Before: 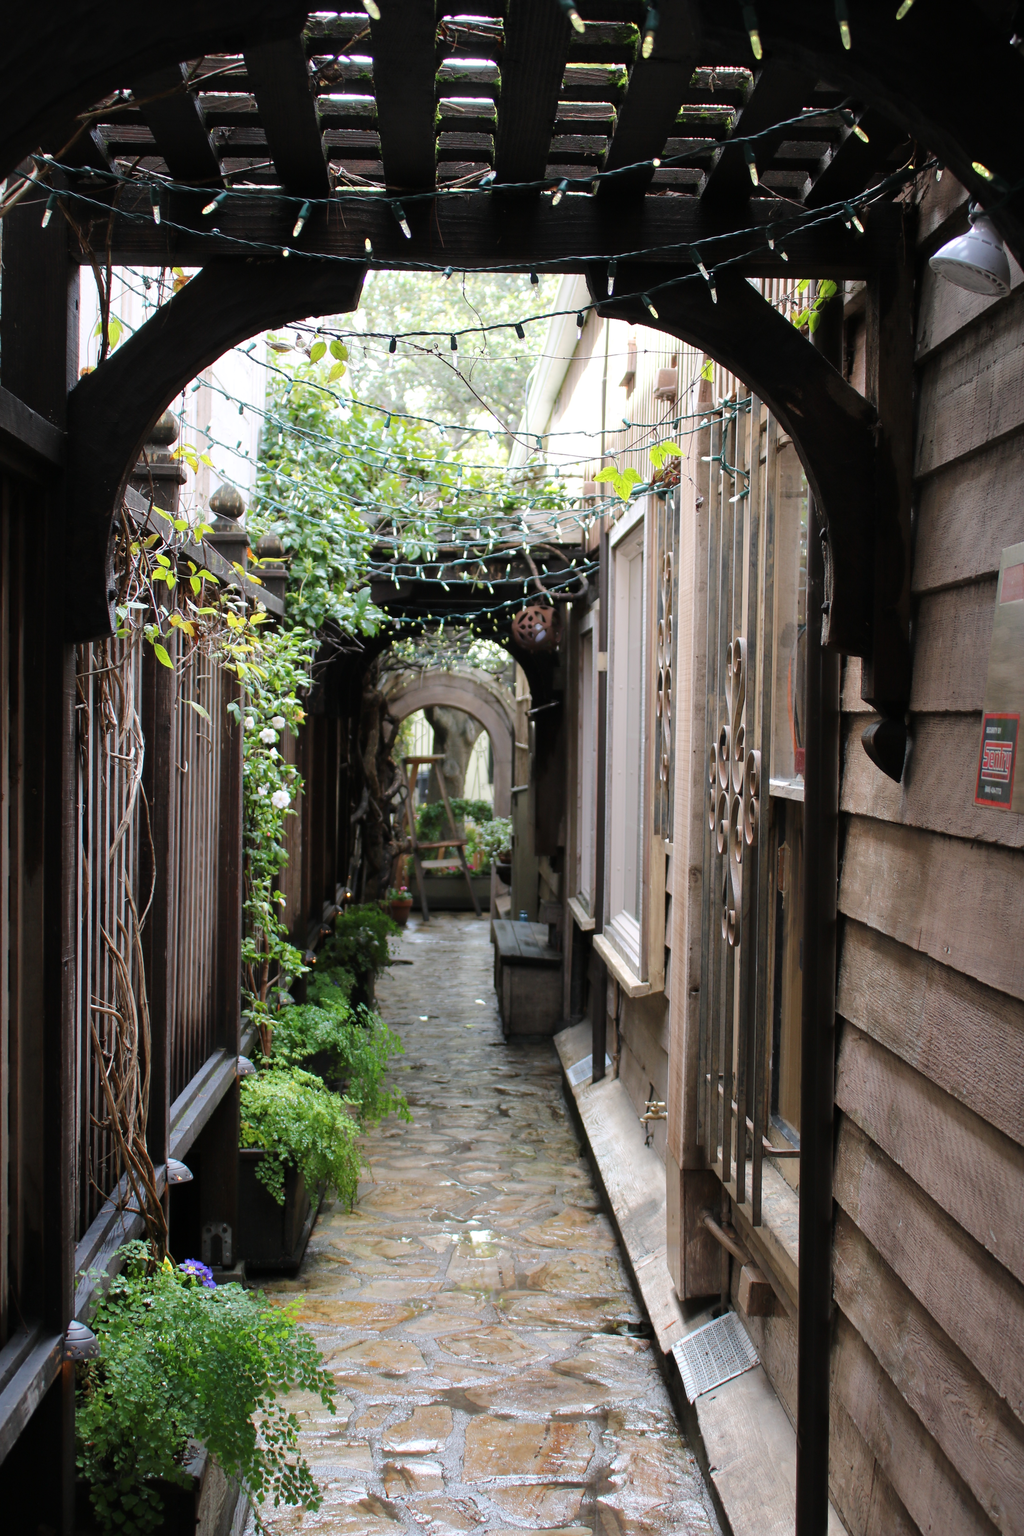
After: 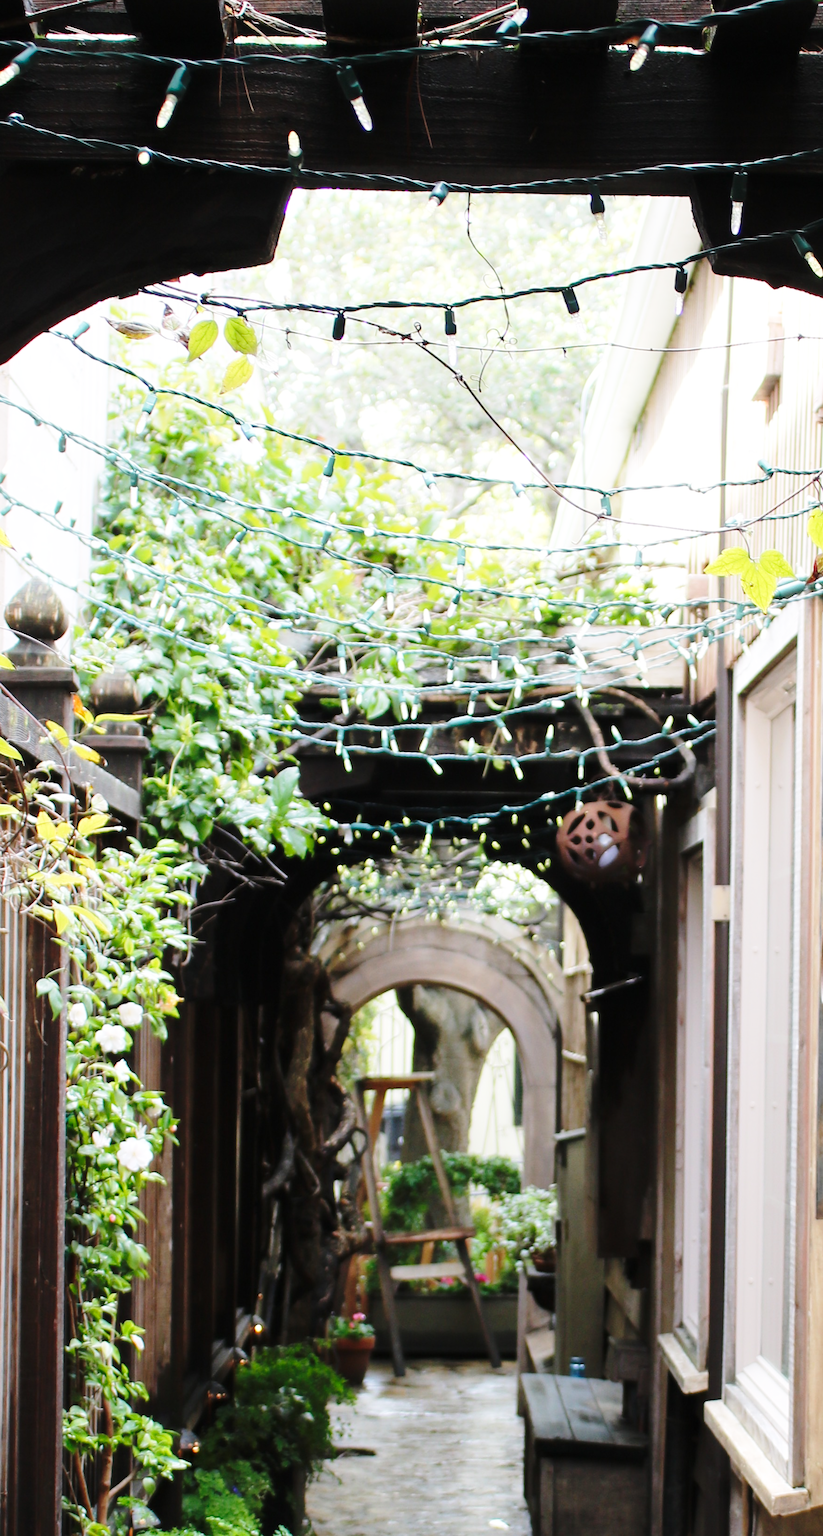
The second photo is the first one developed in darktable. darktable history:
crop: left 20.248%, top 10.86%, right 35.675%, bottom 34.321%
base curve: curves: ch0 [(0, 0) (0.028, 0.03) (0.121, 0.232) (0.46, 0.748) (0.859, 0.968) (1, 1)], preserve colors none
